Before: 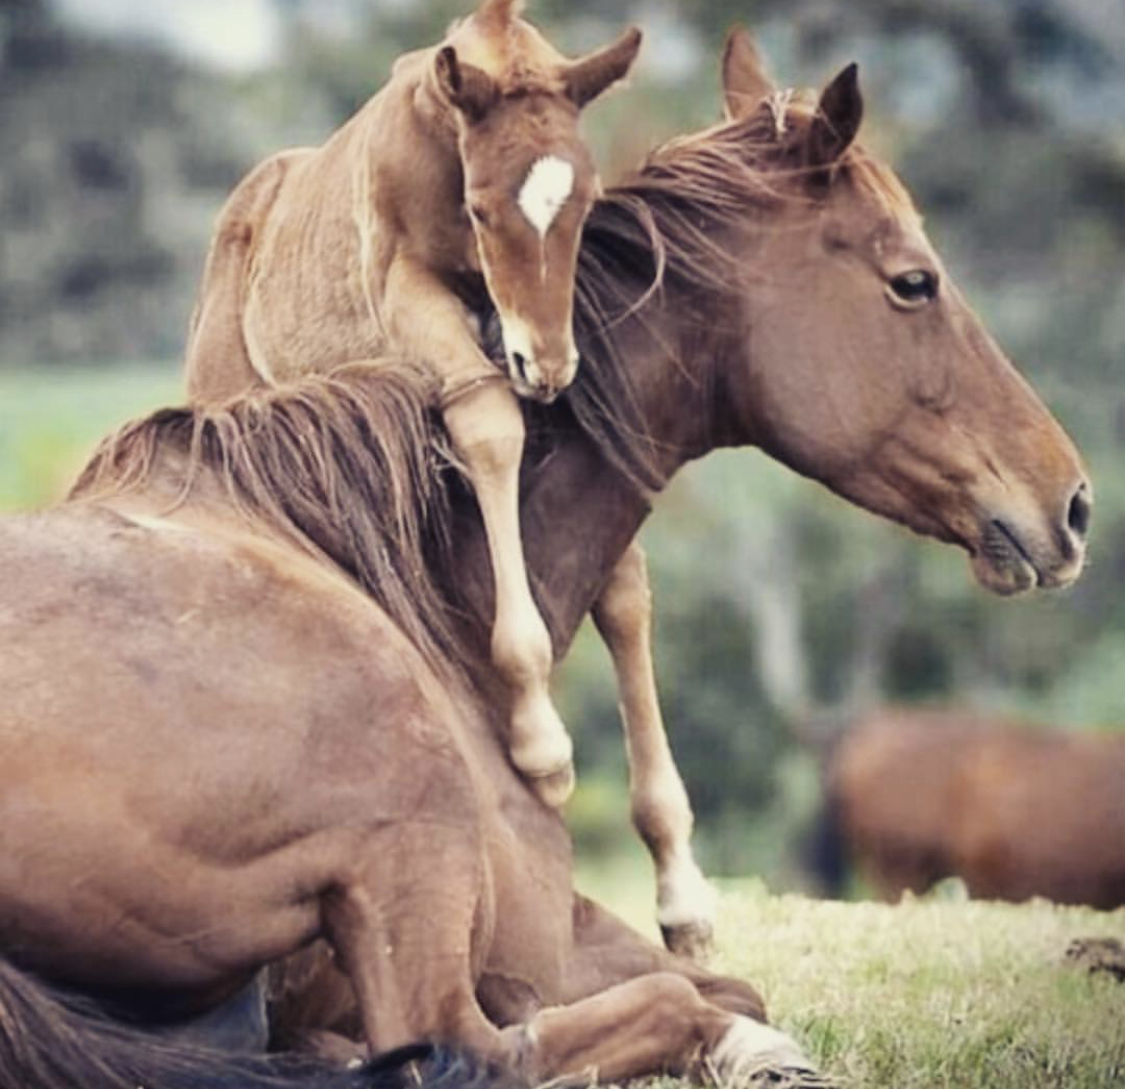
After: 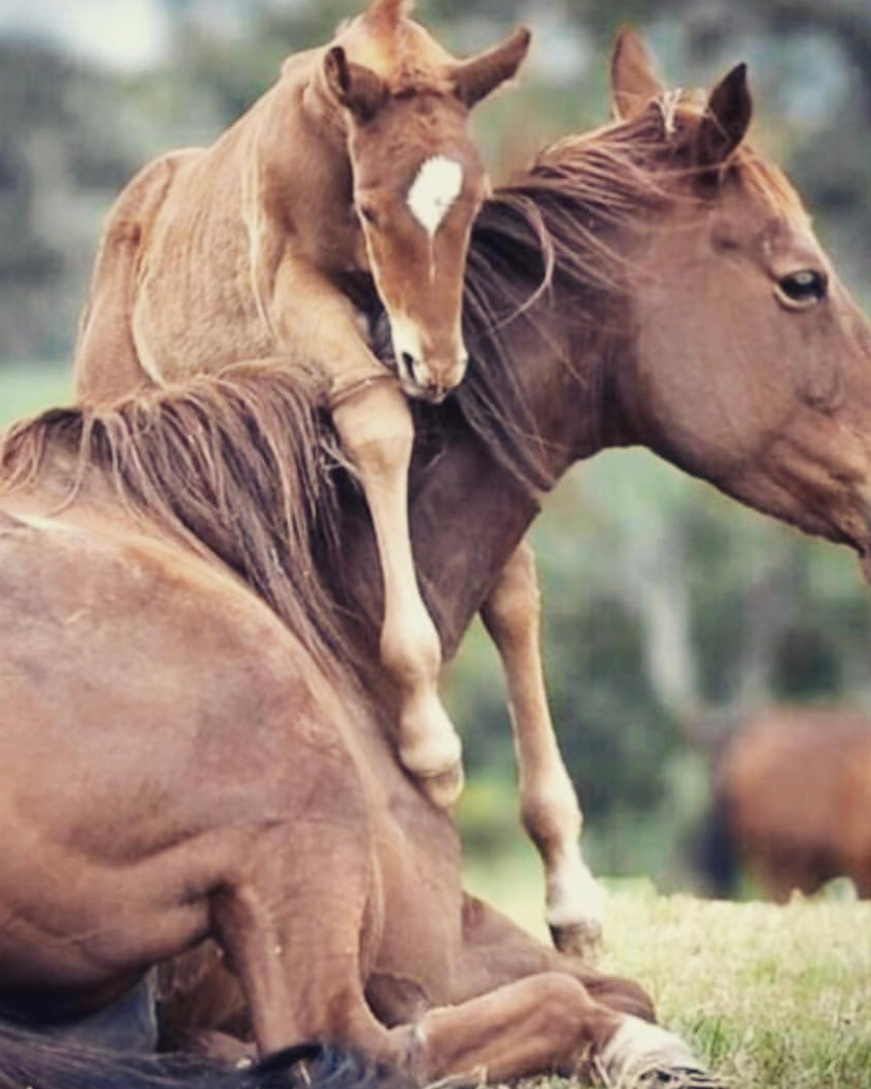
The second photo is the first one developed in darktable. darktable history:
crop: left 9.88%, right 12.664%
white balance: emerald 1
